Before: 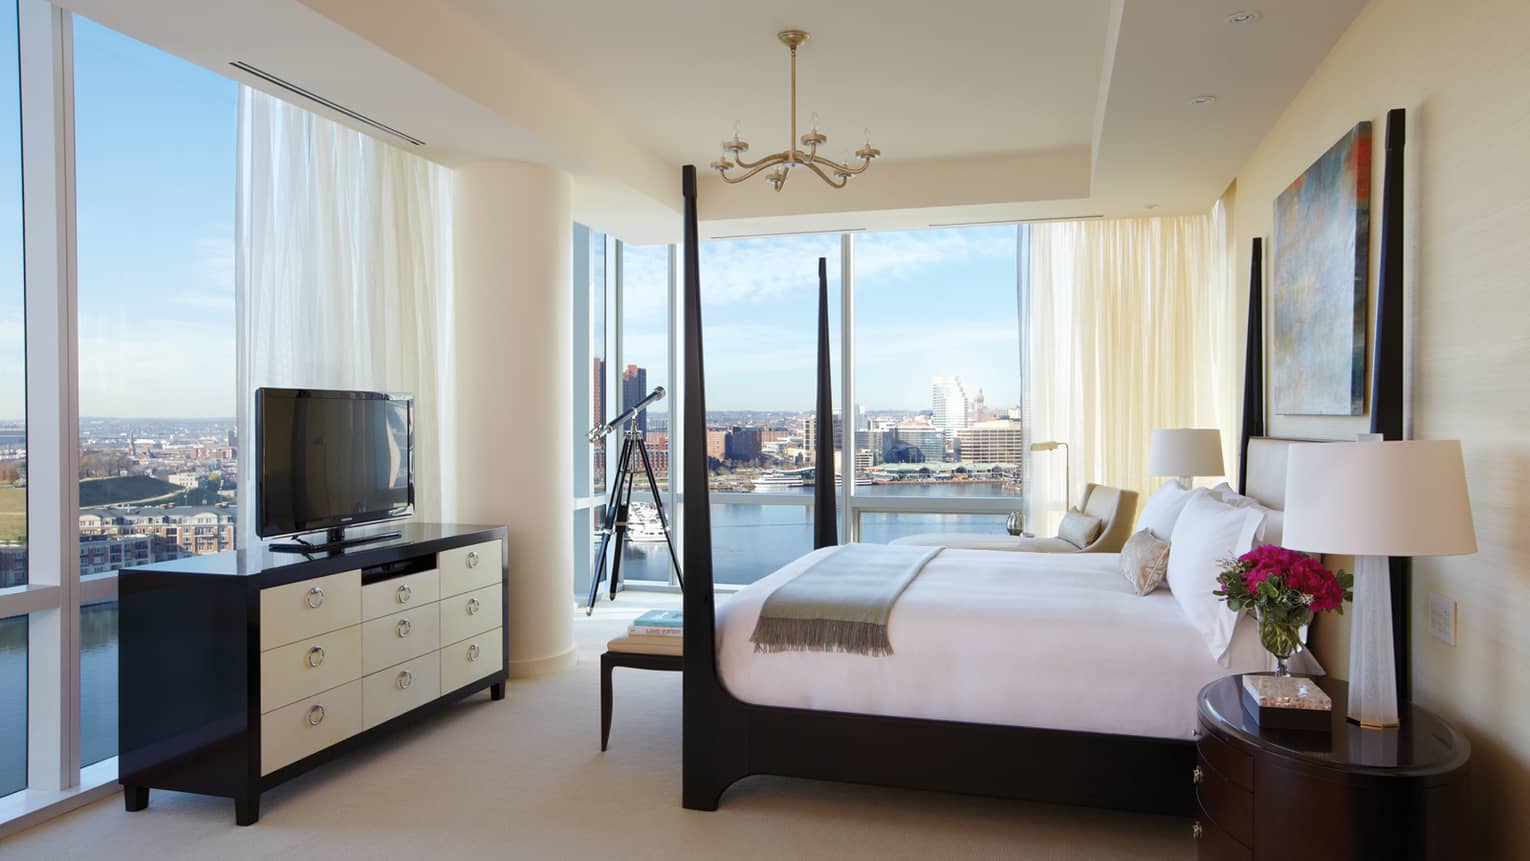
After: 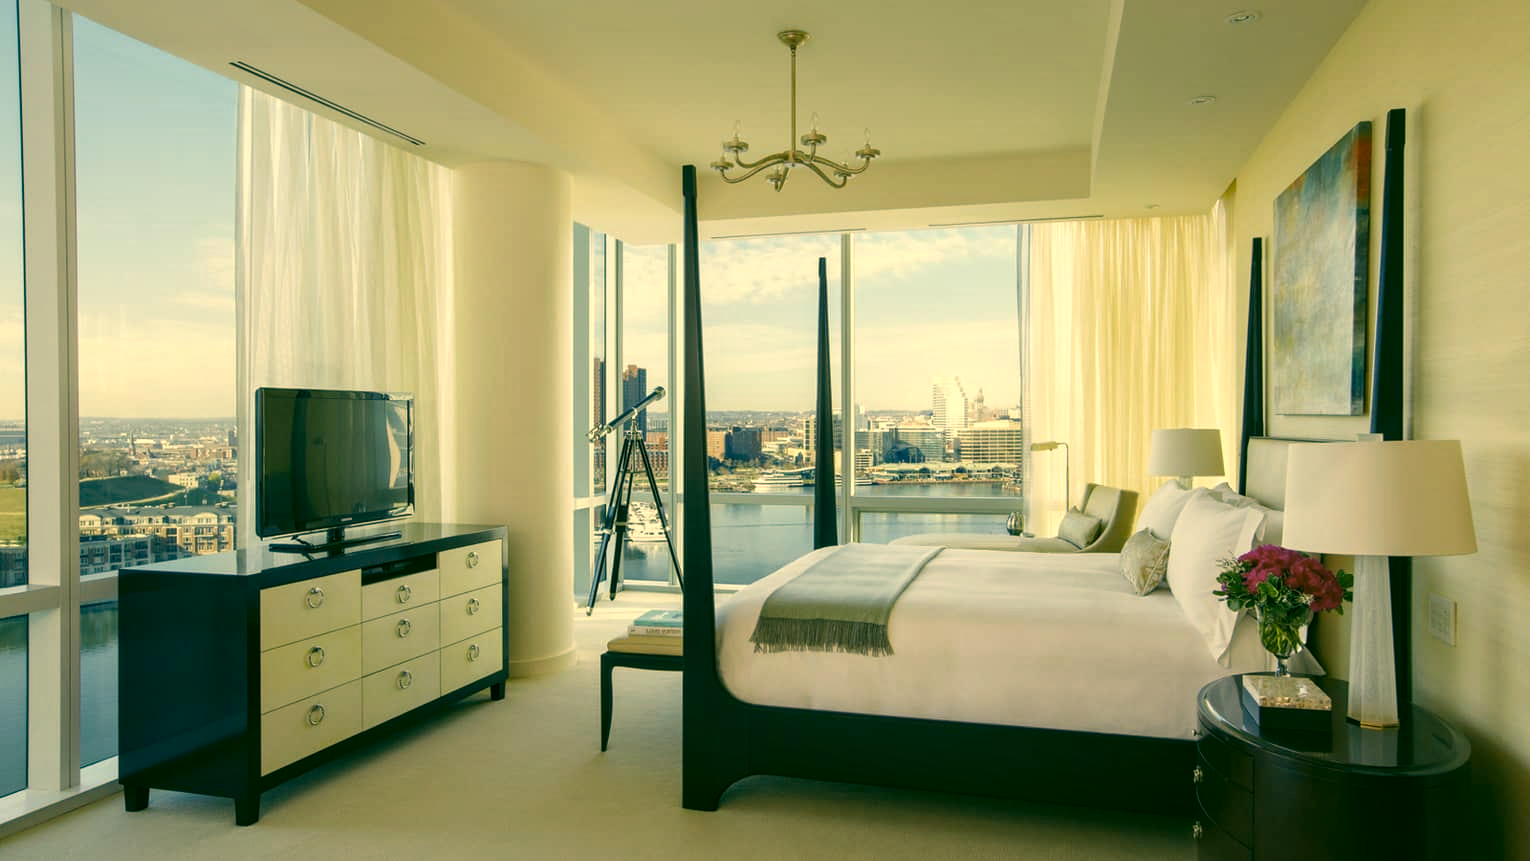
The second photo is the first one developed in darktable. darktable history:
color correction: highlights a* 5.62, highlights b* 33.57, shadows a* -25.86, shadows b* 4.02
local contrast: on, module defaults
